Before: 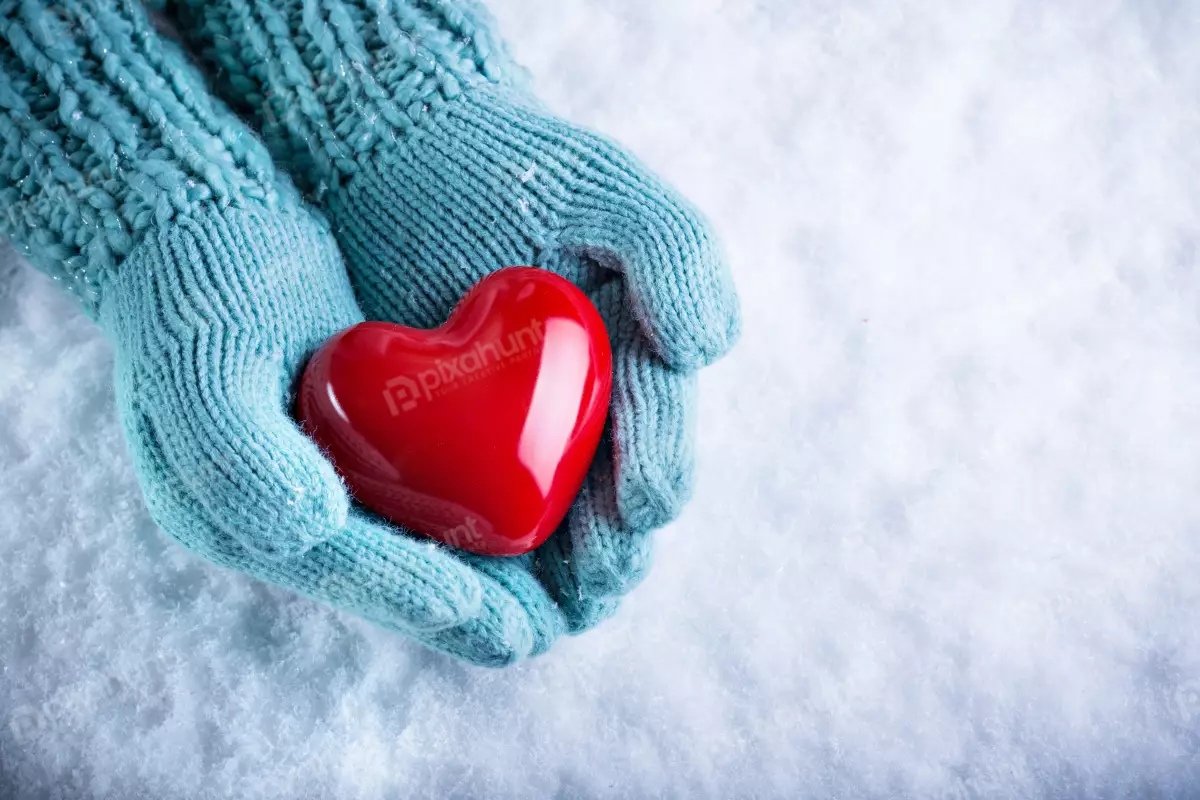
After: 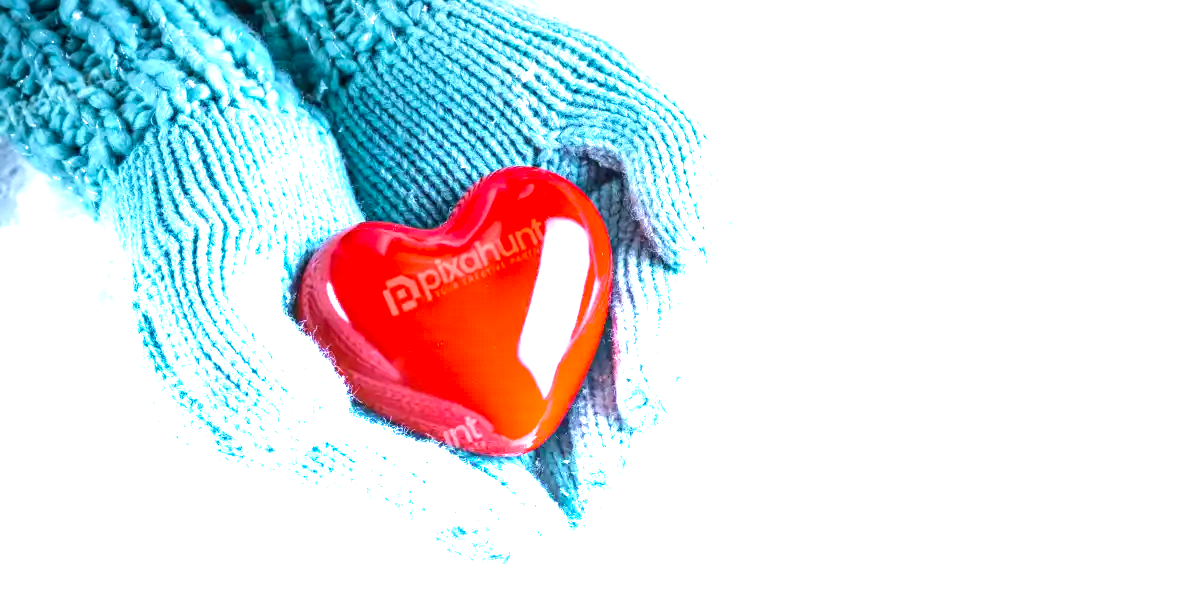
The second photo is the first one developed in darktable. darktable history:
graduated density: density -3.9 EV
local contrast: on, module defaults
levels: levels [0, 0.478, 1]
color balance: output saturation 120%
tone equalizer: -8 EV -0.417 EV, -7 EV -0.389 EV, -6 EV -0.333 EV, -5 EV -0.222 EV, -3 EV 0.222 EV, -2 EV 0.333 EV, -1 EV 0.389 EV, +0 EV 0.417 EV, edges refinement/feathering 500, mask exposure compensation -1.57 EV, preserve details no
exposure: exposure 0.258 EV, compensate highlight preservation false
velvia: strength 15%
crop and rotate: top 12.5%, bottom 12.5%
